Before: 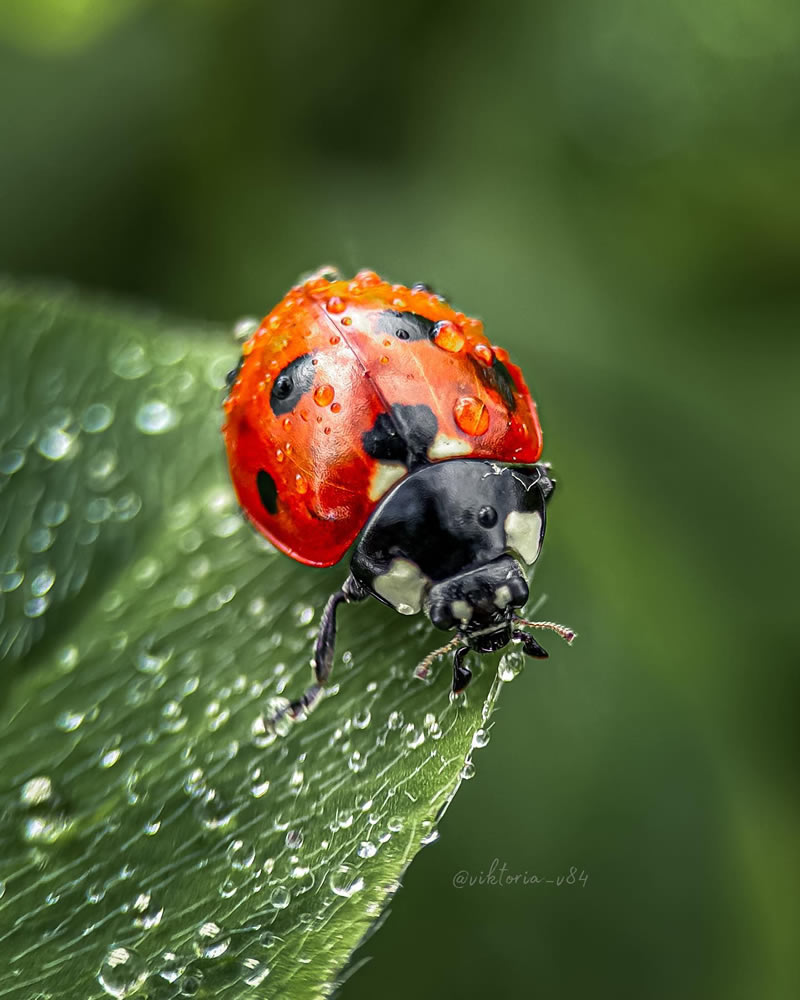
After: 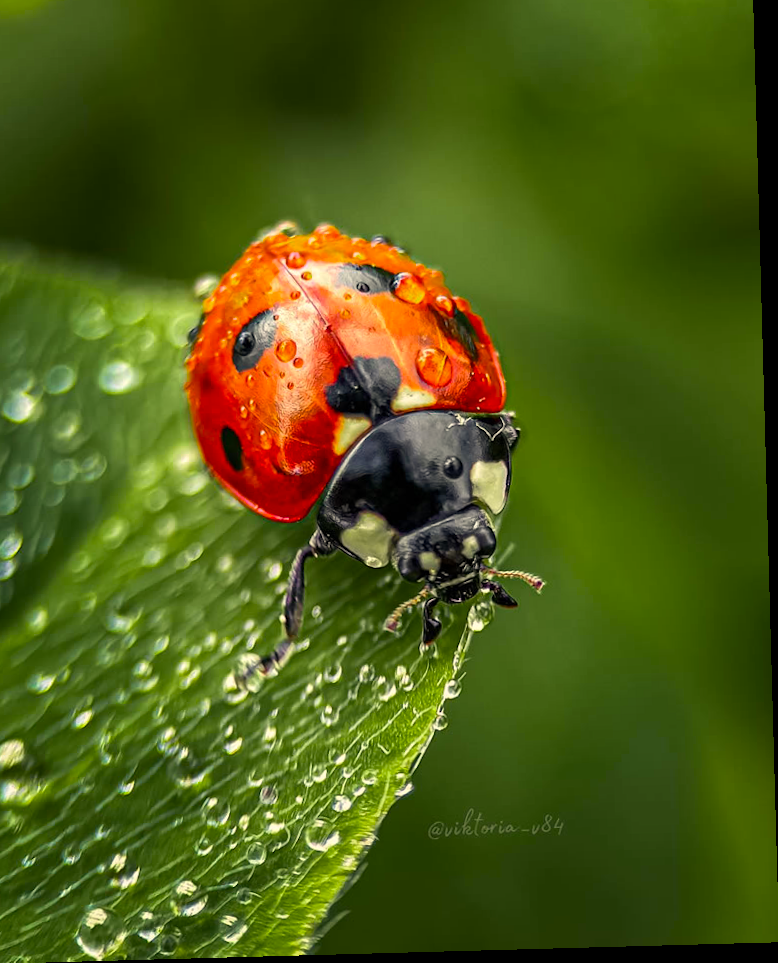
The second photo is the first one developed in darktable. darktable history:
color correction: highlights a* 1.27, highlights b* 17.58
color balance rgb: perceptual saturation grading › global saturation 25.478%, global vibrance 20%
crop and rotate: angle 1.58°, left 5.937%, top 5.703%
